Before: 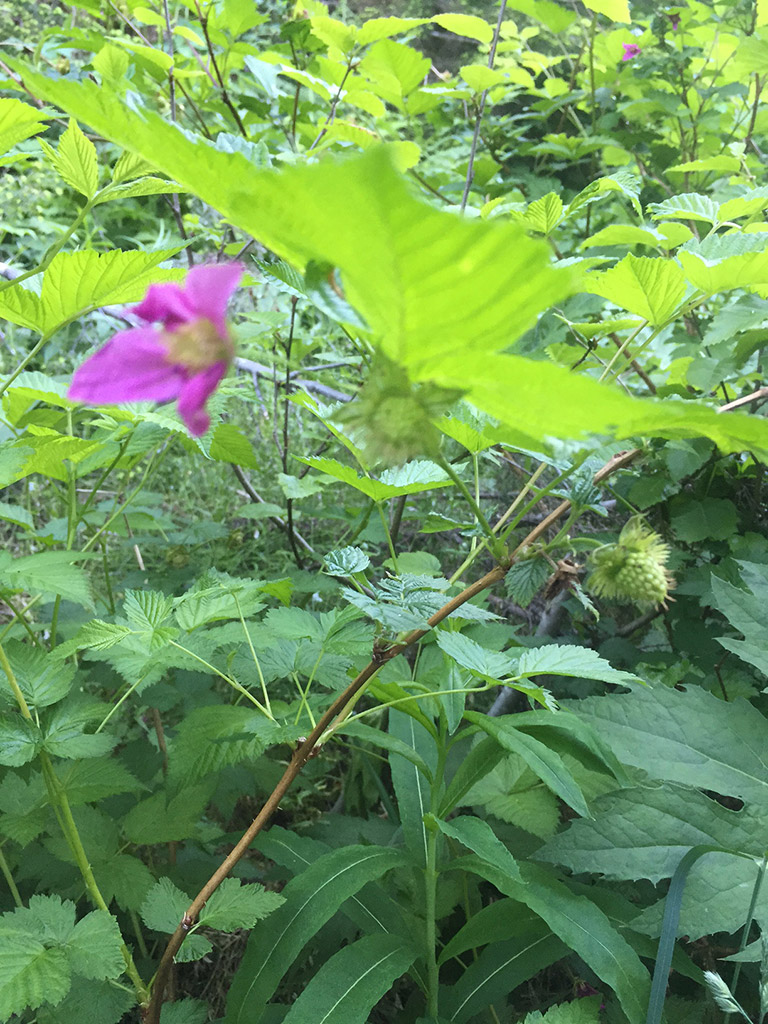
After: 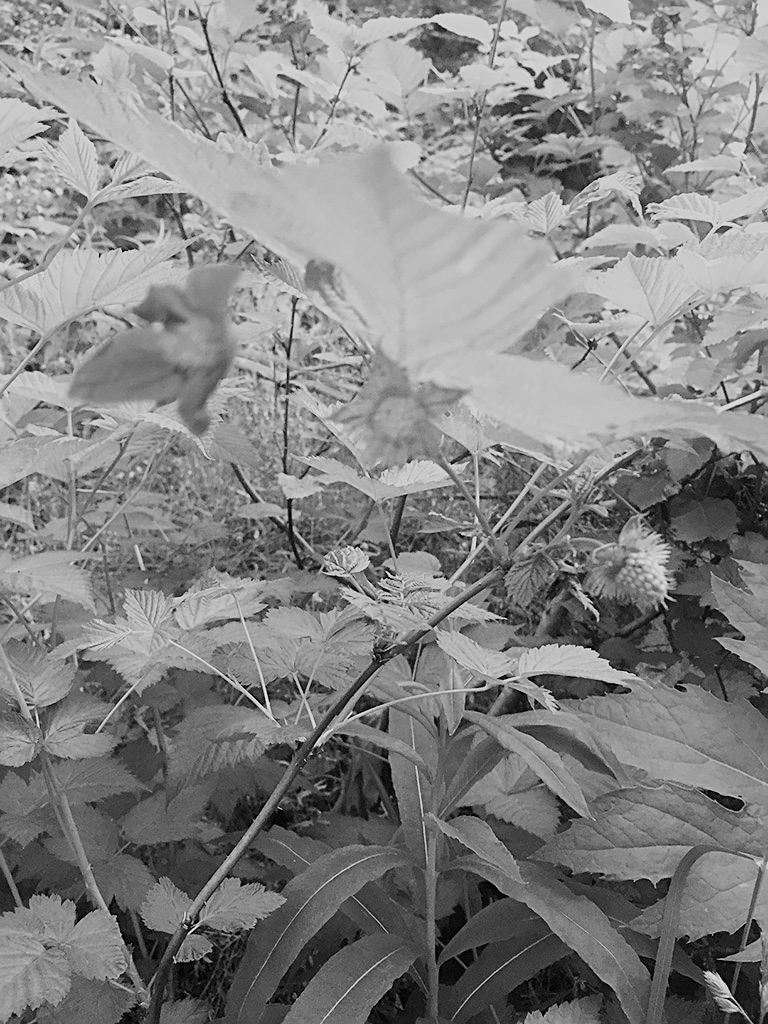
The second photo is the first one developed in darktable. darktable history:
filmic rgb: black relative exposure -7.65 EV, white relative exposure 4.56 EV, hardness 3.61, color science v6 (2022)
monochrome: a -6.99, b 35.61, size 1.4
sharpen: on, module defaults
